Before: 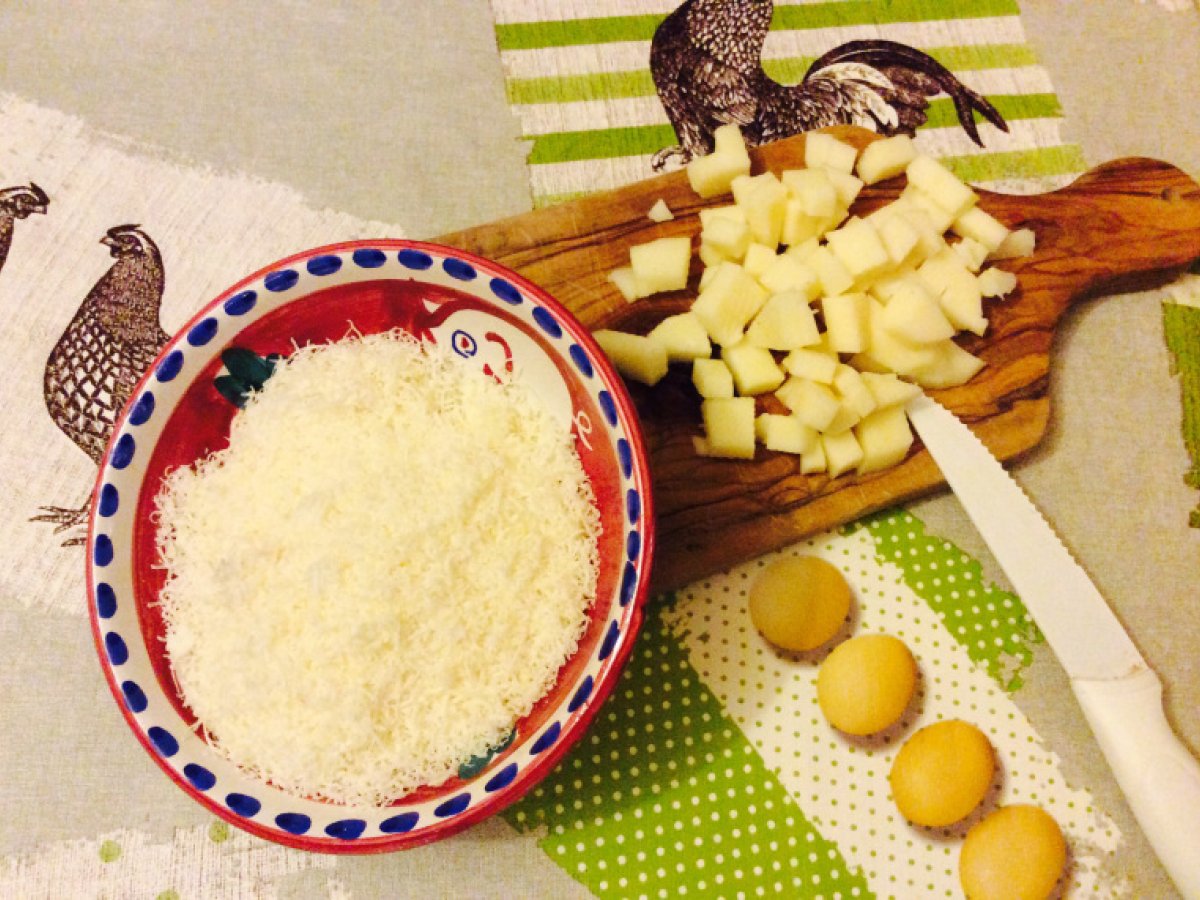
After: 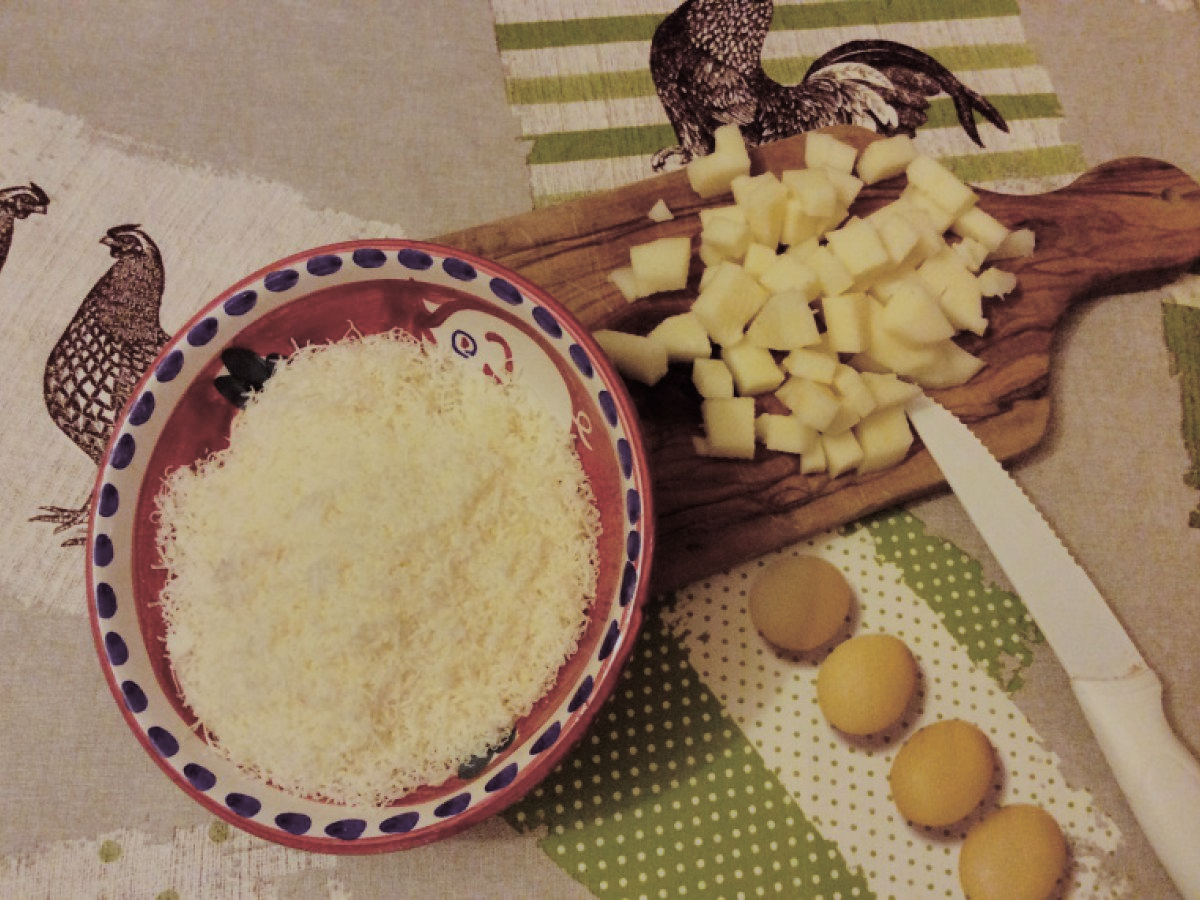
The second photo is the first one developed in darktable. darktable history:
exposure: black level correction 0, exposure -0.766 EV, compensate highlight preservation false
split-toning: shadows › saturation 0.24, highlights › hue 54°, highlights › saturation 0.24
shadows and highlights: low approximation 0.01, soften with gaussian
